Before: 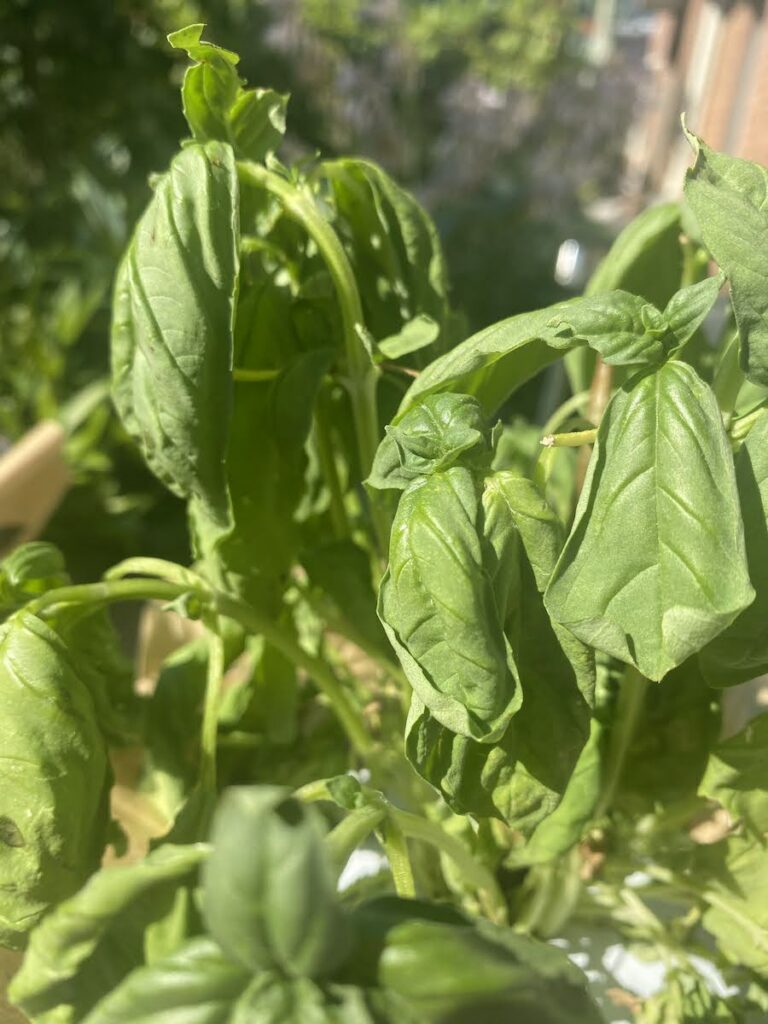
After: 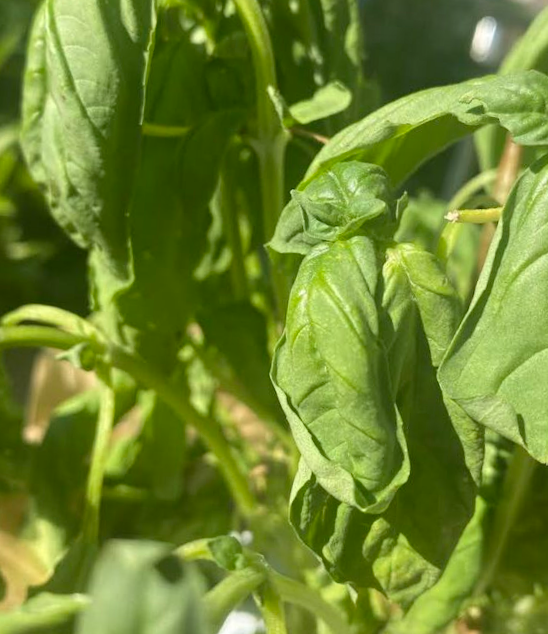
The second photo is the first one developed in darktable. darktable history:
crop and rotate: angle -3.88°, left 9.874%, top 20.68%, right 12.448%, bottom 11.867%
